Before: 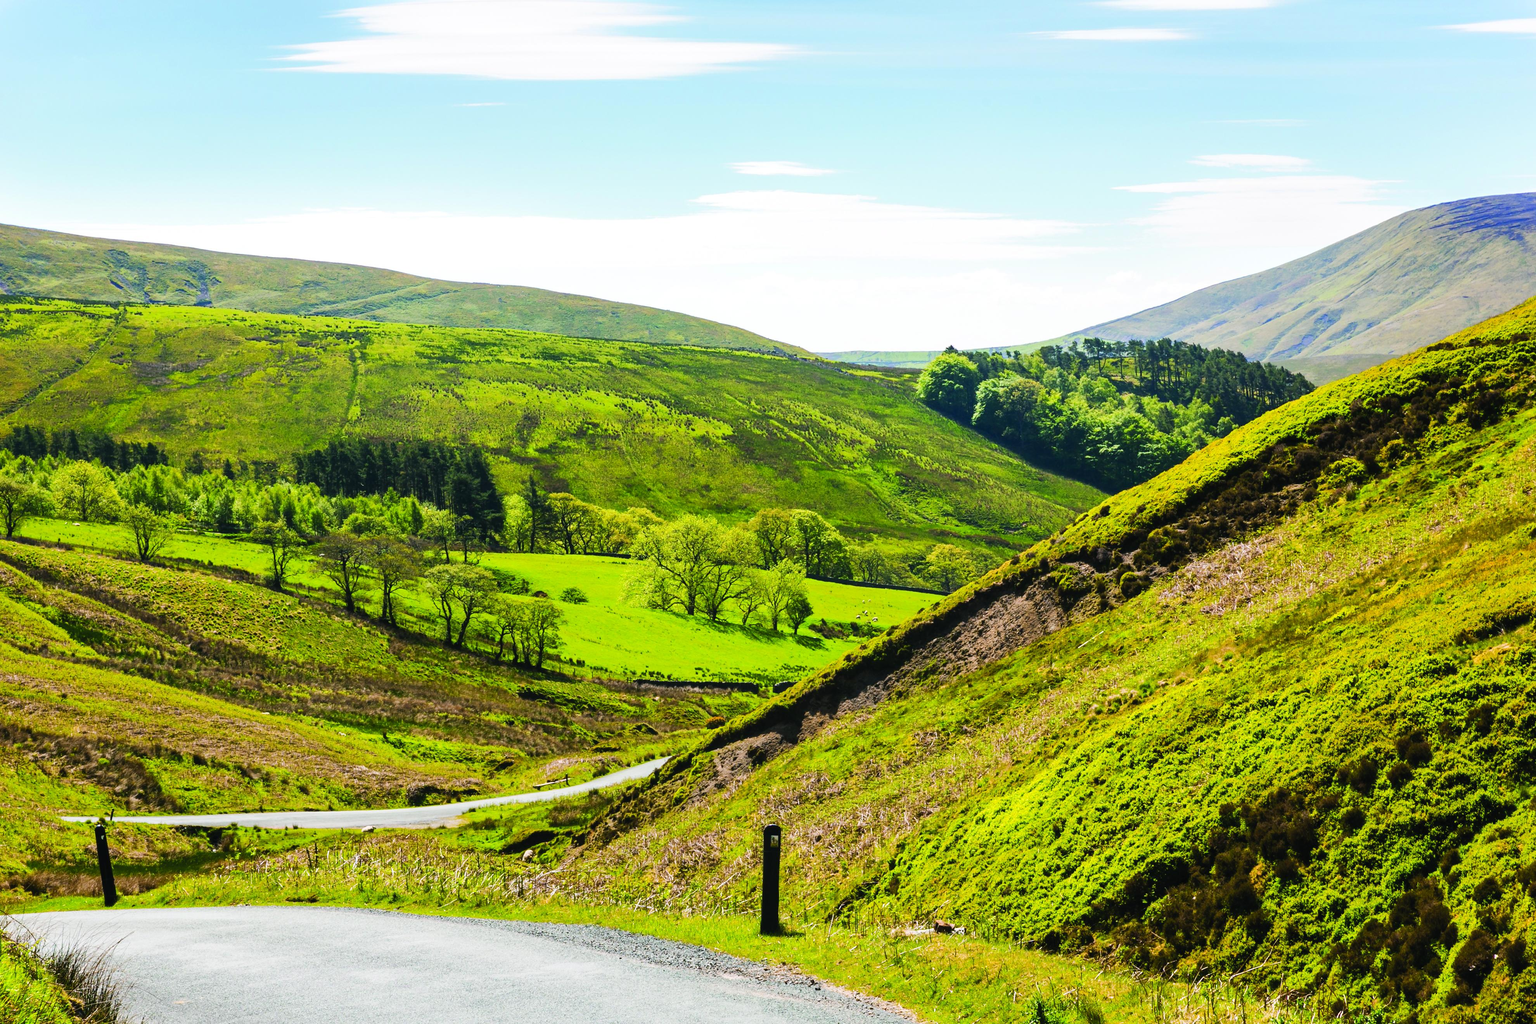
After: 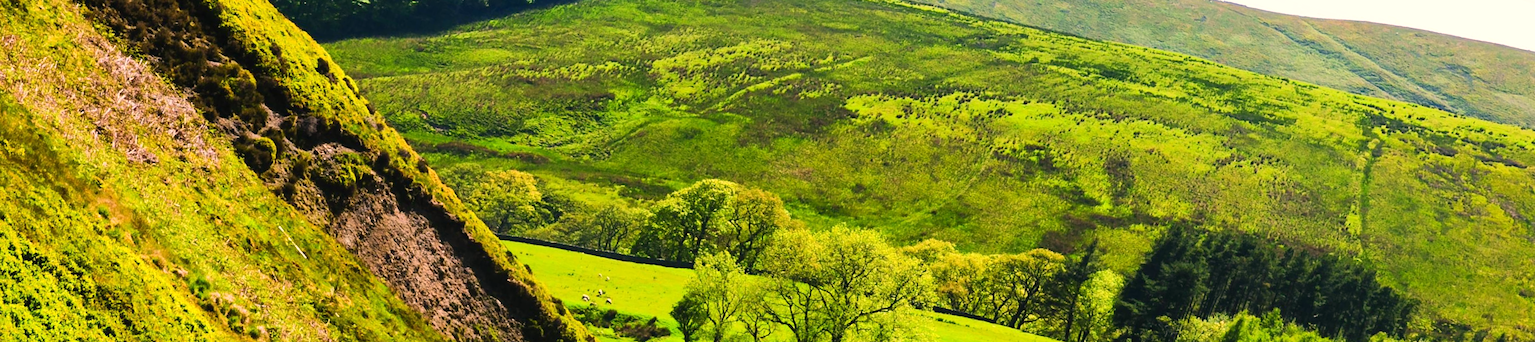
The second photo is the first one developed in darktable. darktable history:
white balance: red 1.127, blue 0.943
crop and rotate: angle 16.12°, top 30.835%, bottom 35.653%
